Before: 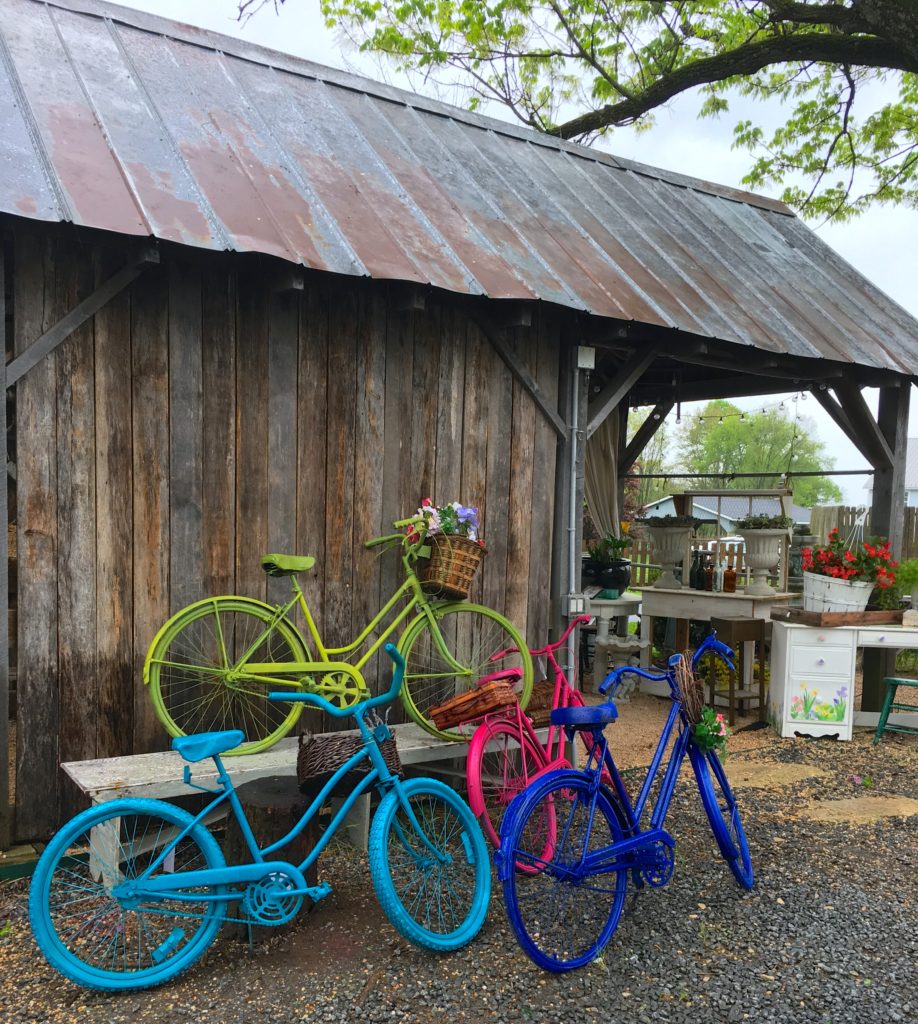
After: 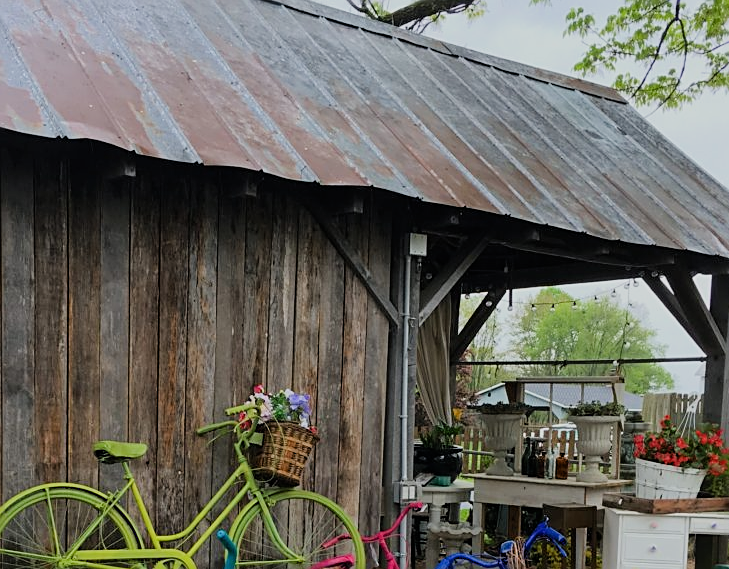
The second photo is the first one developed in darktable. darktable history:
sharpen: amount 0.543
filmic rgb: black relative exposure -7.65 EV, white relative exposure 4.56 EV, hardness 3.61, contrast 0.99
crop: left 18.384%, top 11.092%, right 2.177%, bottom 33.293%
